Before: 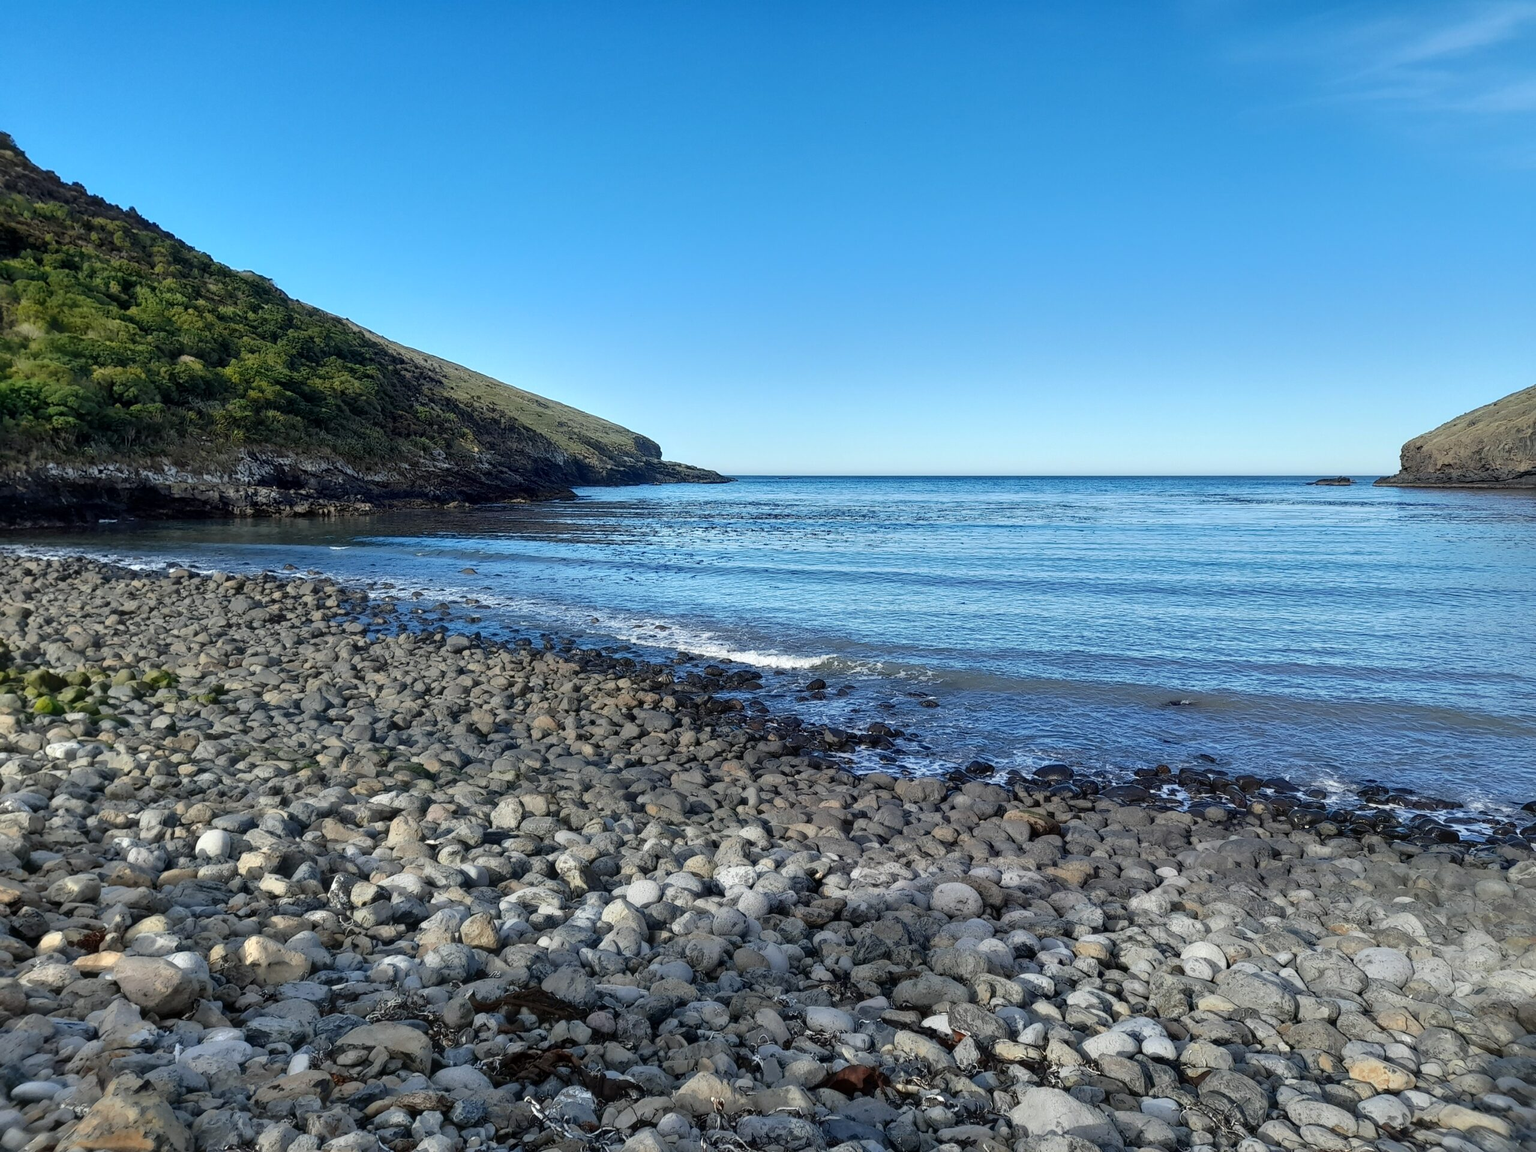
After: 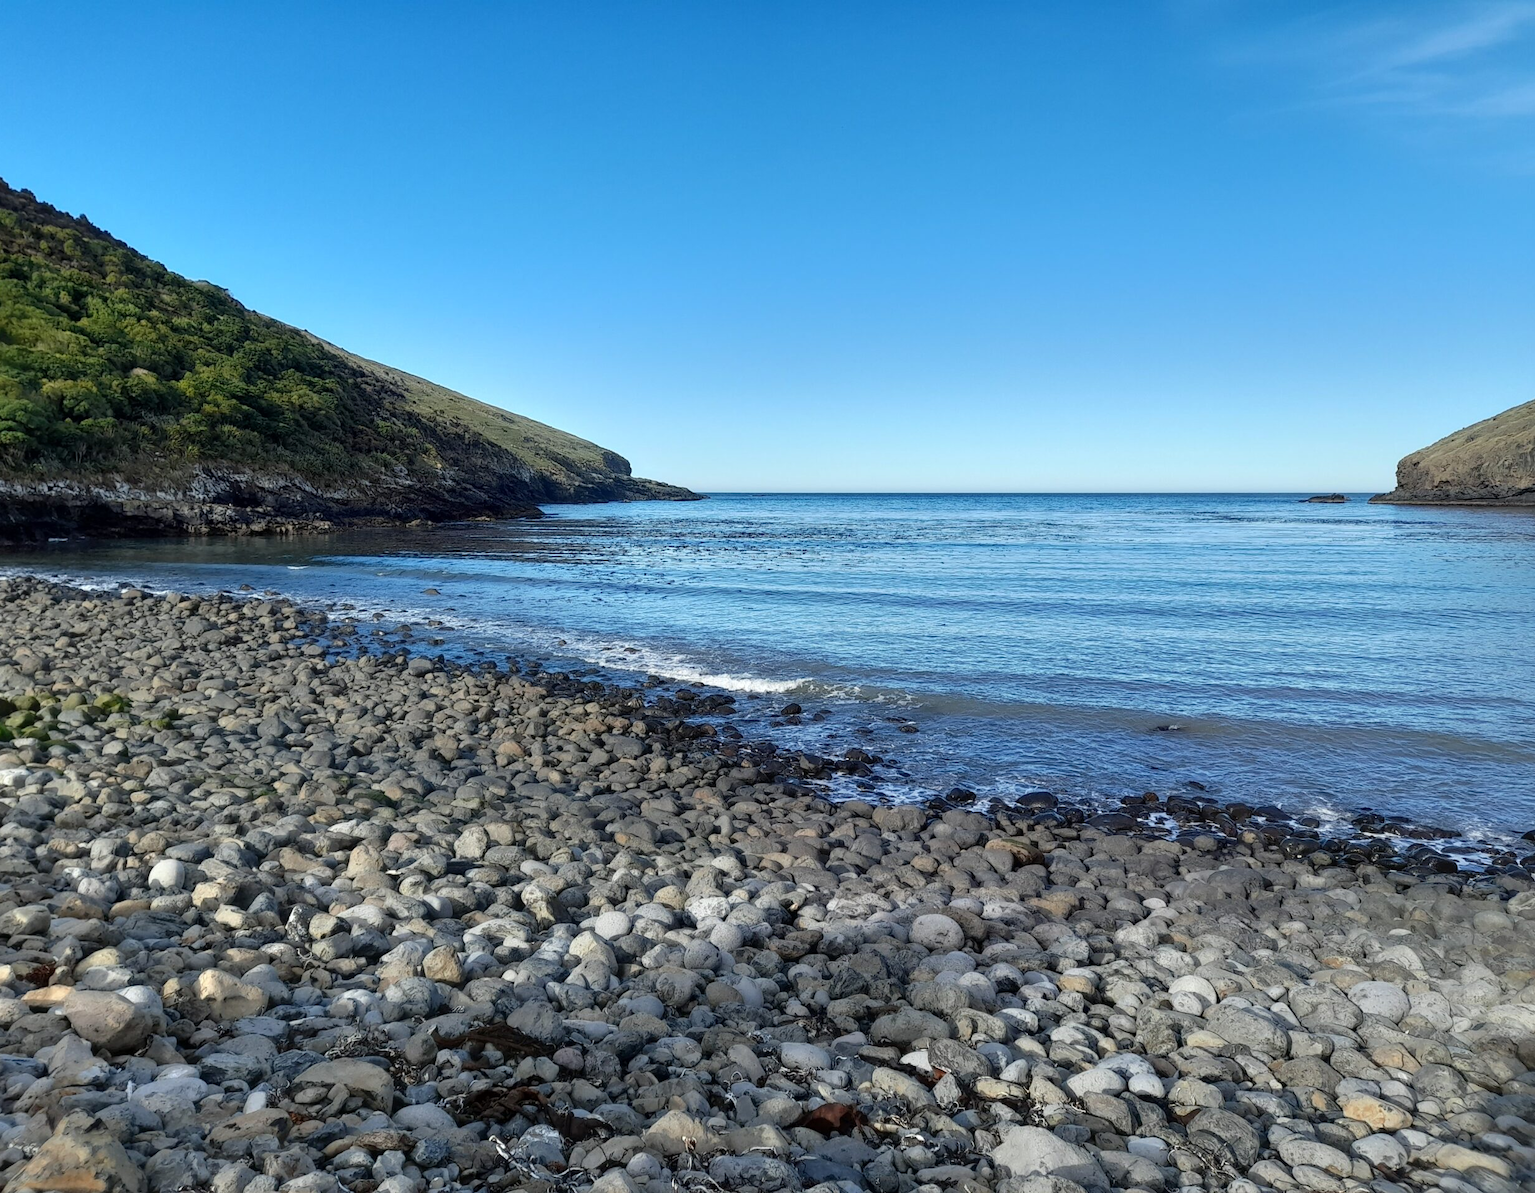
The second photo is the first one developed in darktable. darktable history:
crop and rotate: left 3.402%
